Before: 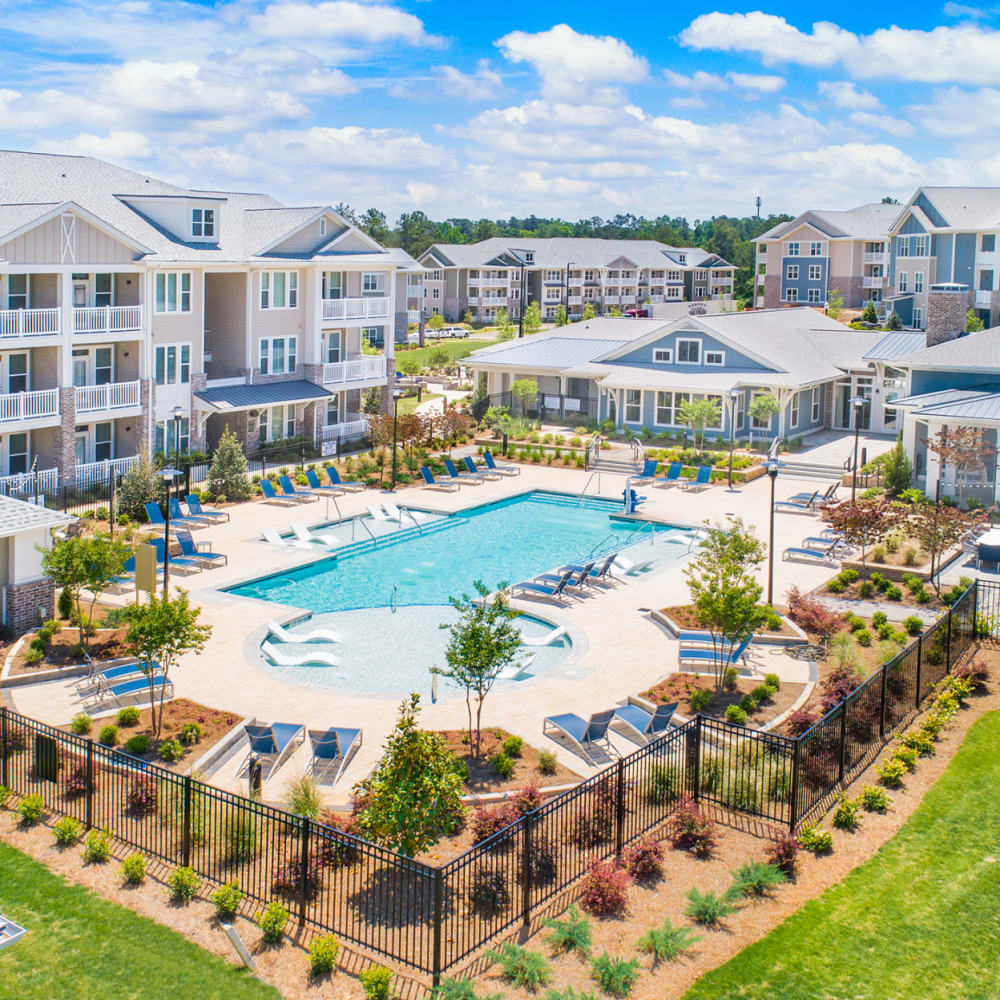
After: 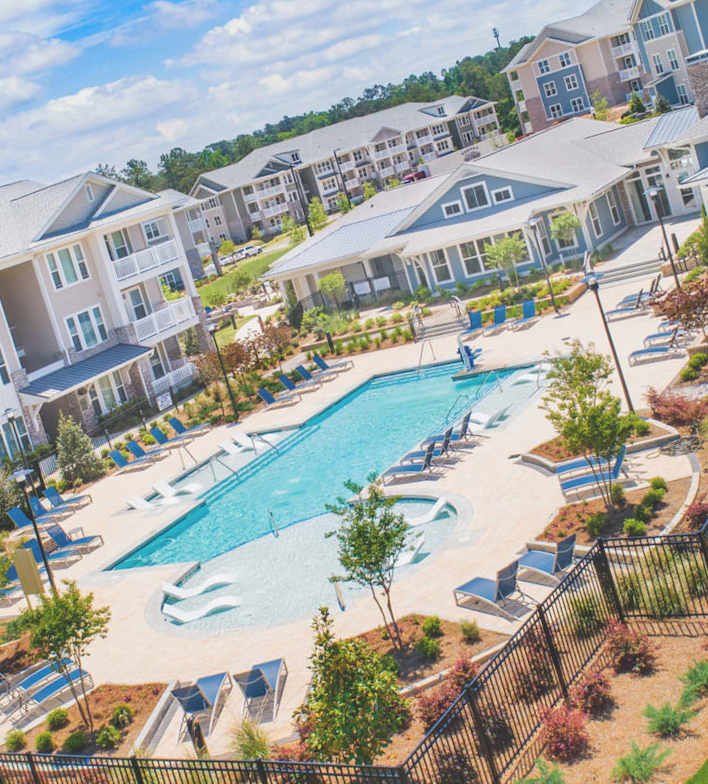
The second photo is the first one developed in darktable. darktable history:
crop and rotate: angle 18.18°, left 6.739%, right 3.848%, bottom 1.056%
exposure: black level correction -0.024, exposure -0.117 EV, compensate highlight preservation false
